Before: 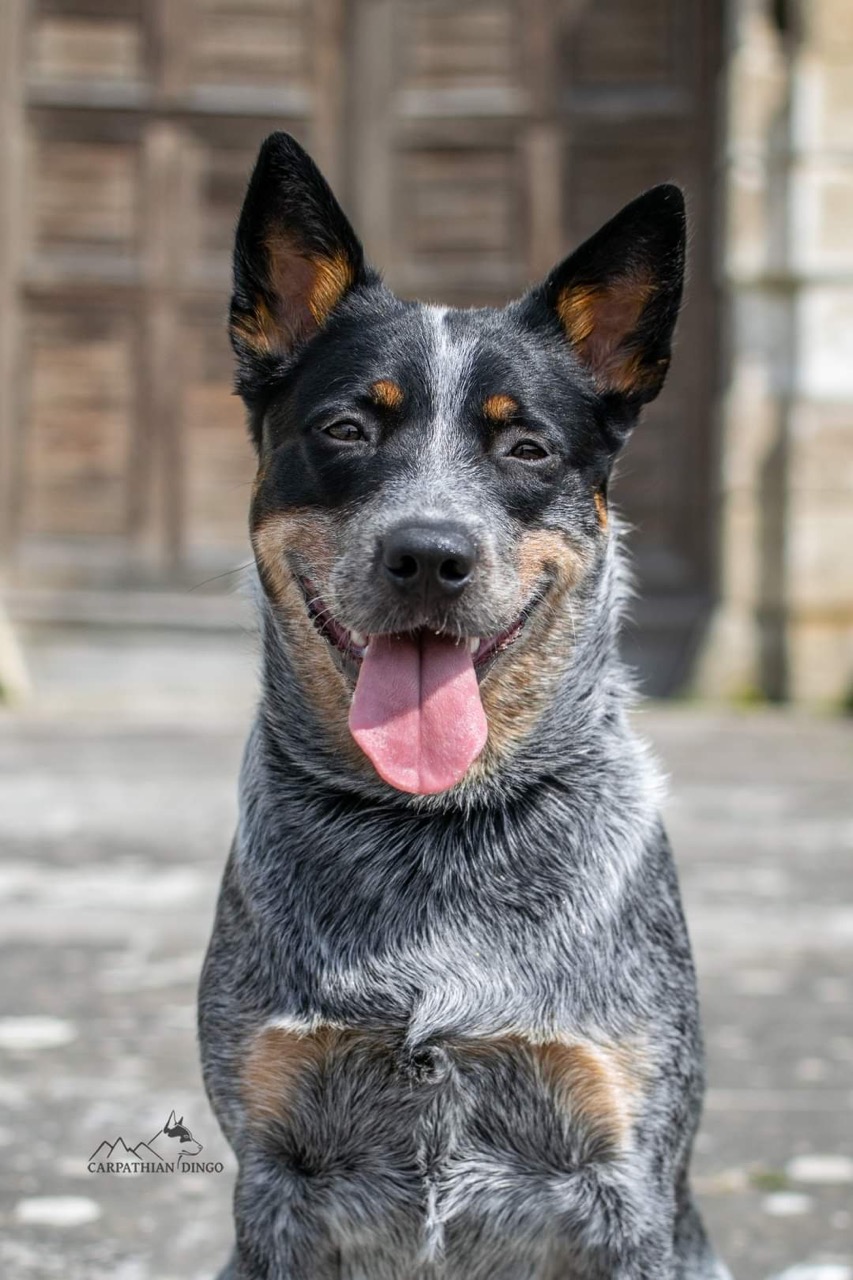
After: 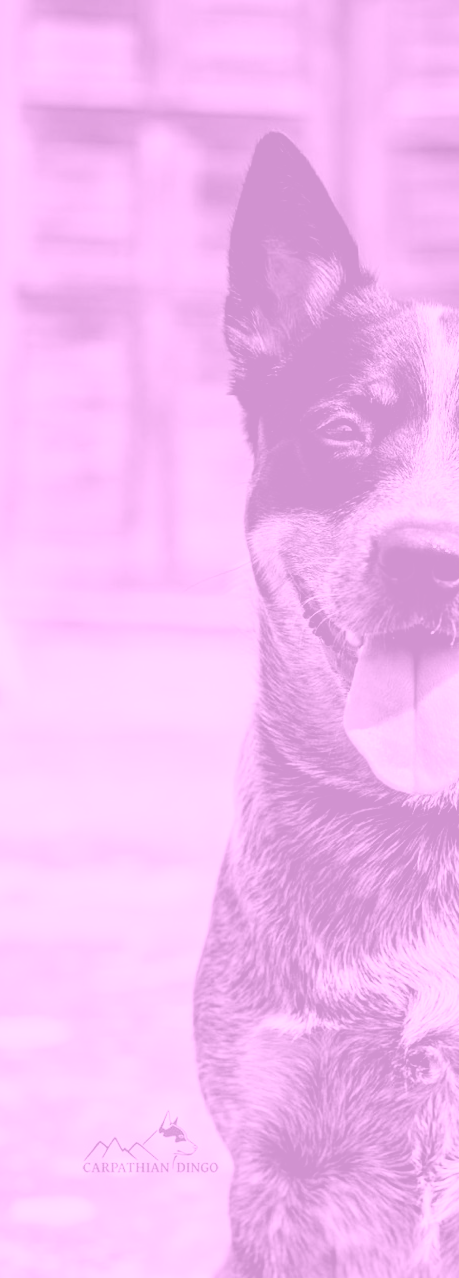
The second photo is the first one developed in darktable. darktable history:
filmic rgb: black relative exposure -5 EV, hardness 2.88, contrast 1.4, highlights saturation mix -30%
white balance: red 0.98, blue 1.034
colorize: hue 331.2°, saturation 75%, source mix 30.28%, lightness 70.52%, version 1
crop: left 0.587%, right 45.588%, bottom 0.086%
